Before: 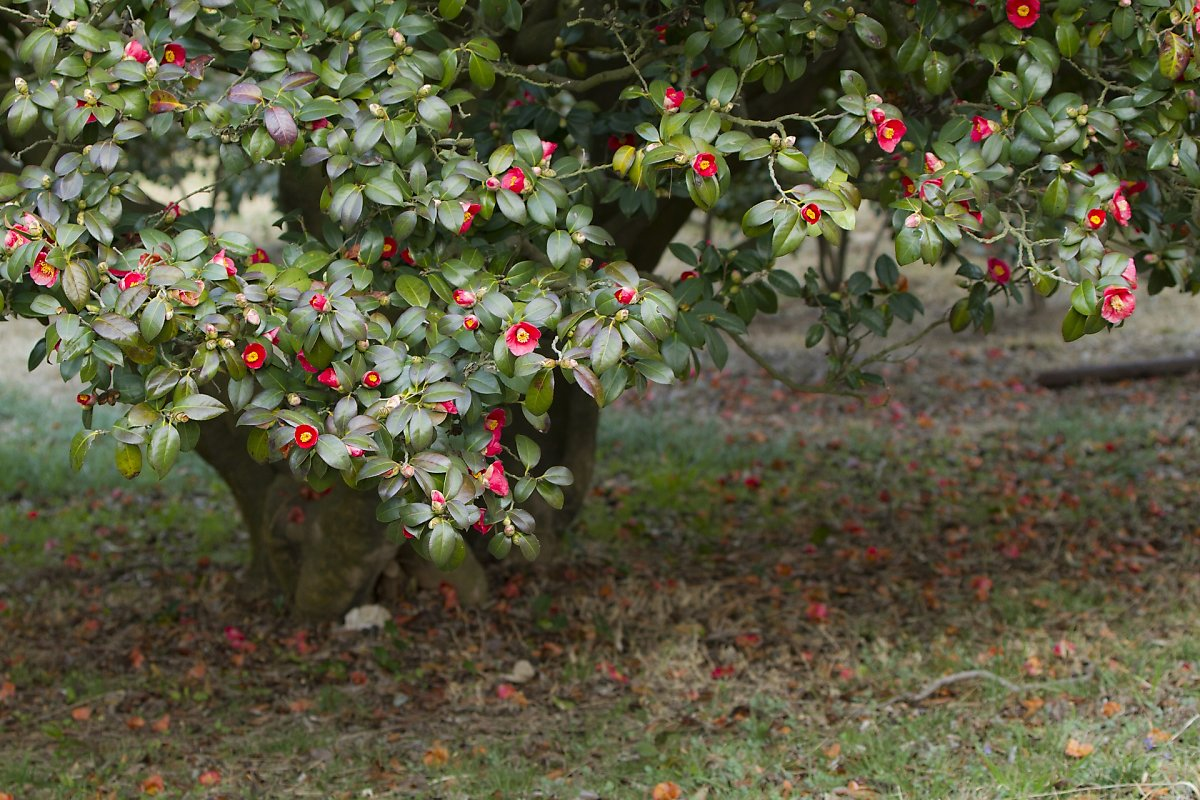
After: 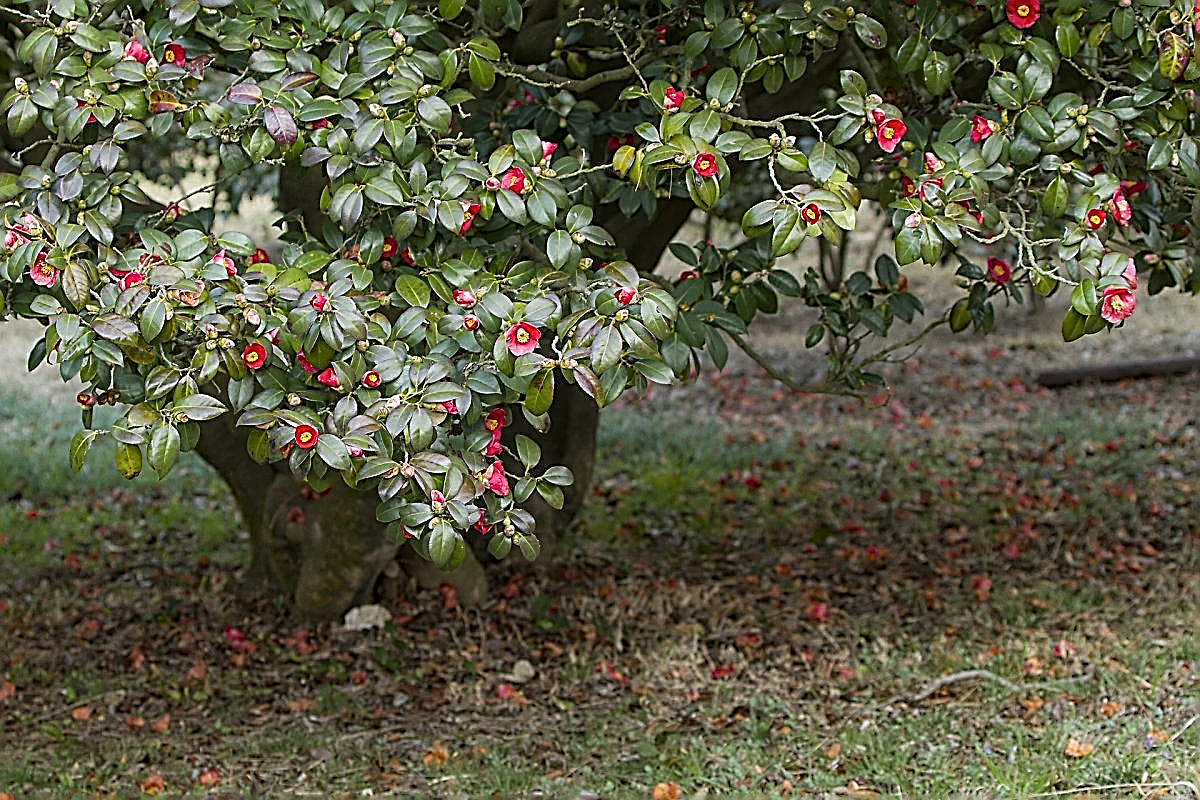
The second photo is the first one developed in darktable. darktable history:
sharpen: amount 1.982
local contrast: on, module defaults
